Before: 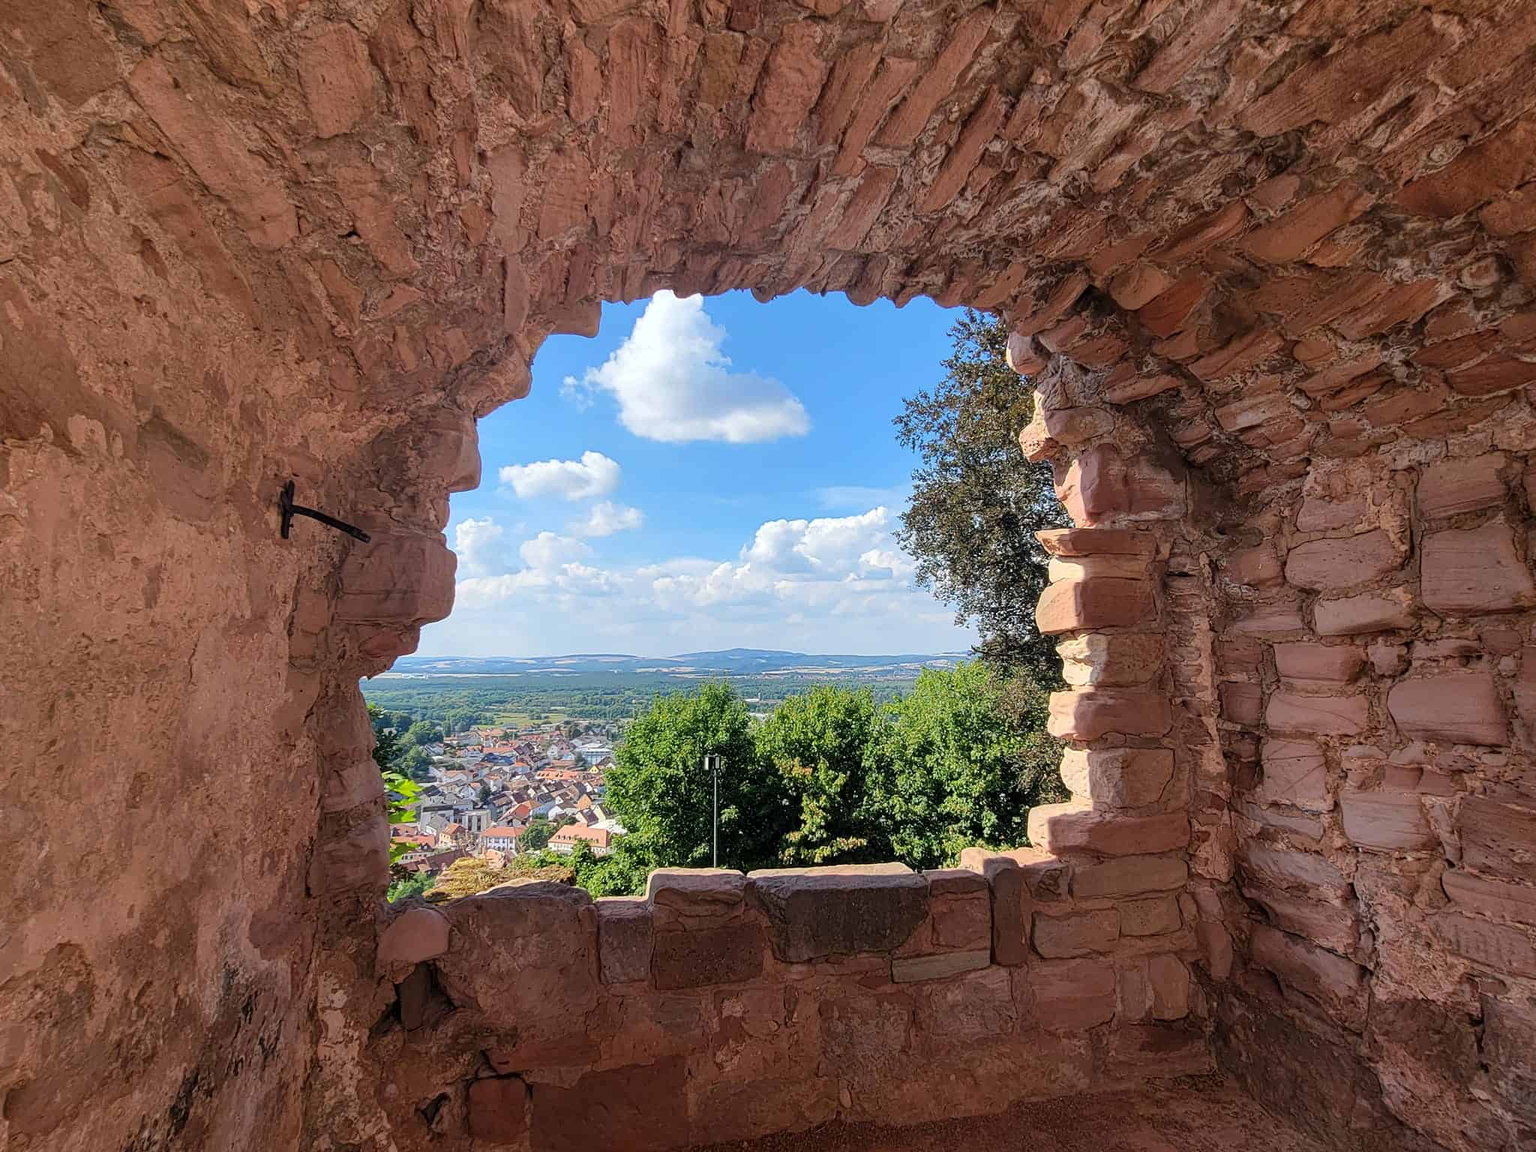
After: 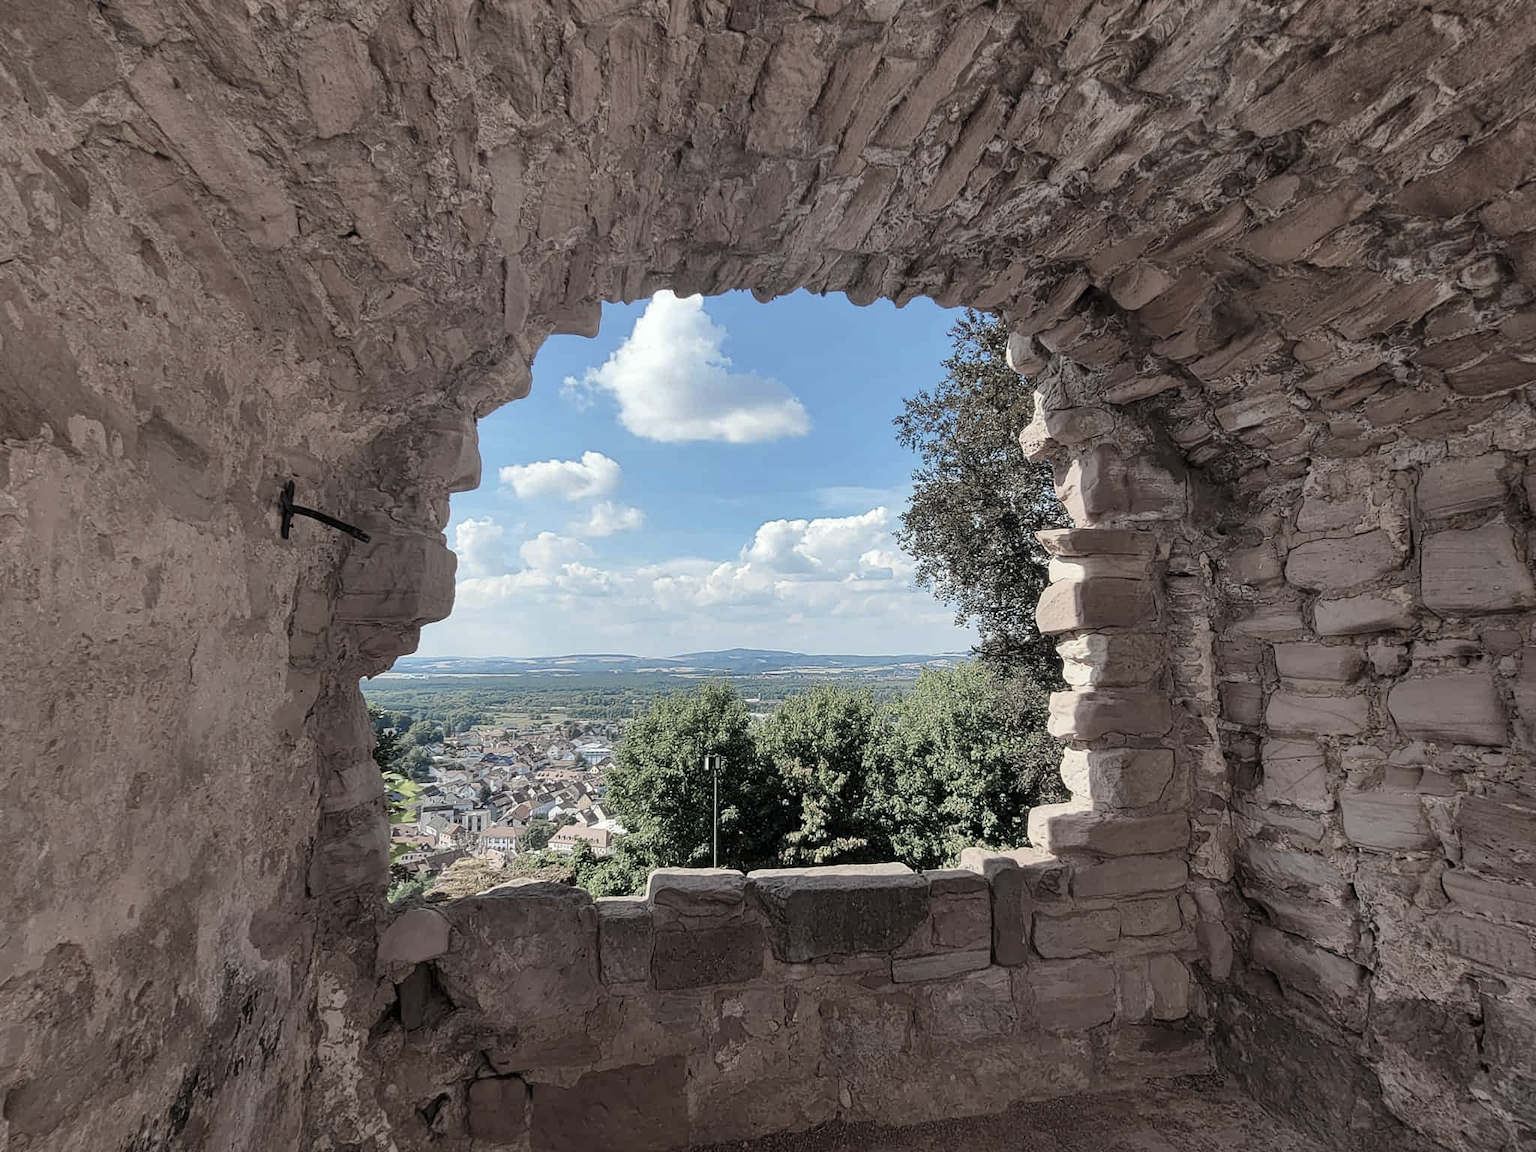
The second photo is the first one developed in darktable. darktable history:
color zones: curves: ch1 [(0.238, 0.163) (0.476, 0.2) (0.733, 0.322) (0.848, 0.134)]
shadows and highlights: shadows 36.42, highlights -27.72, soften with gaussian
color correction: highlights a* -2.6, highlights b* 2.63
